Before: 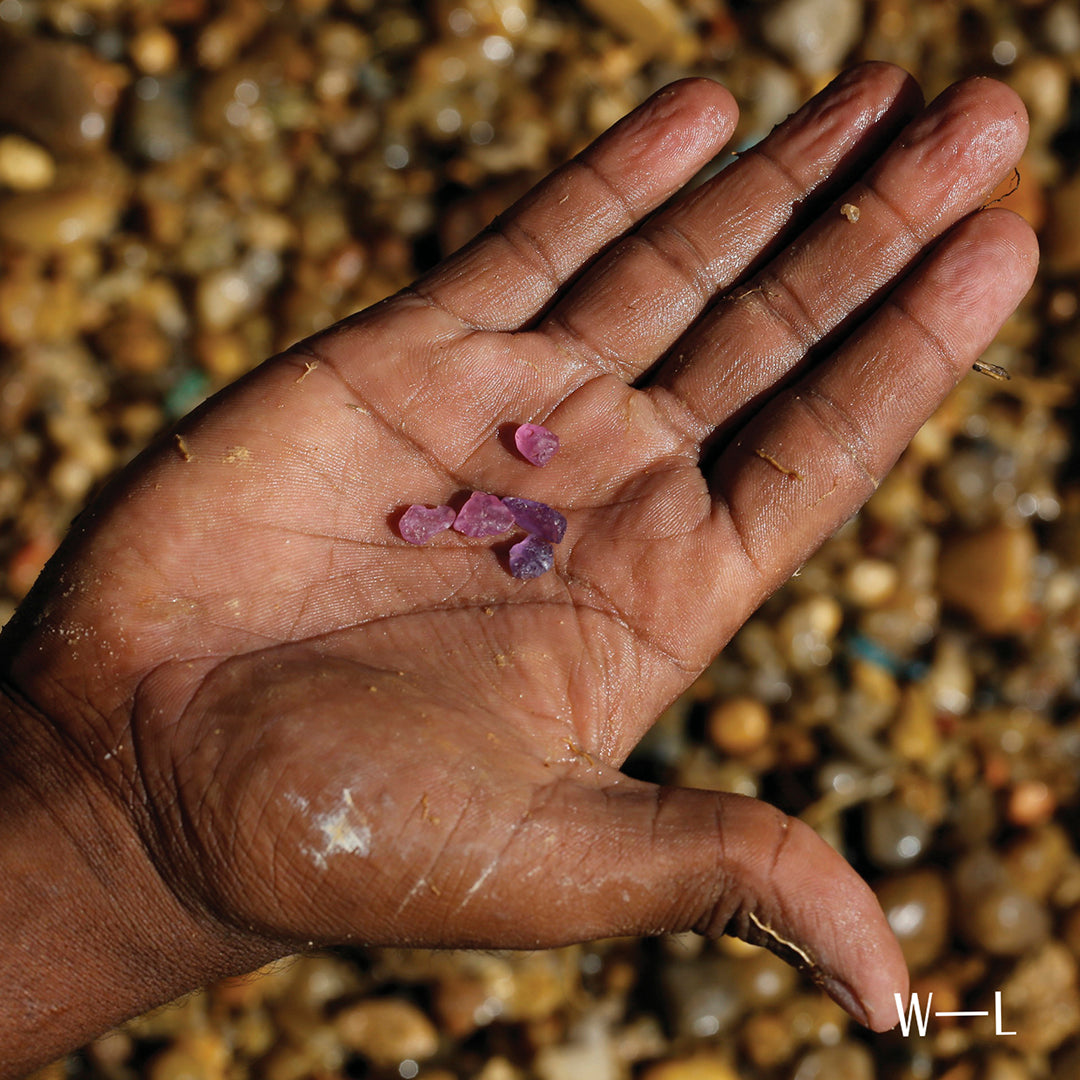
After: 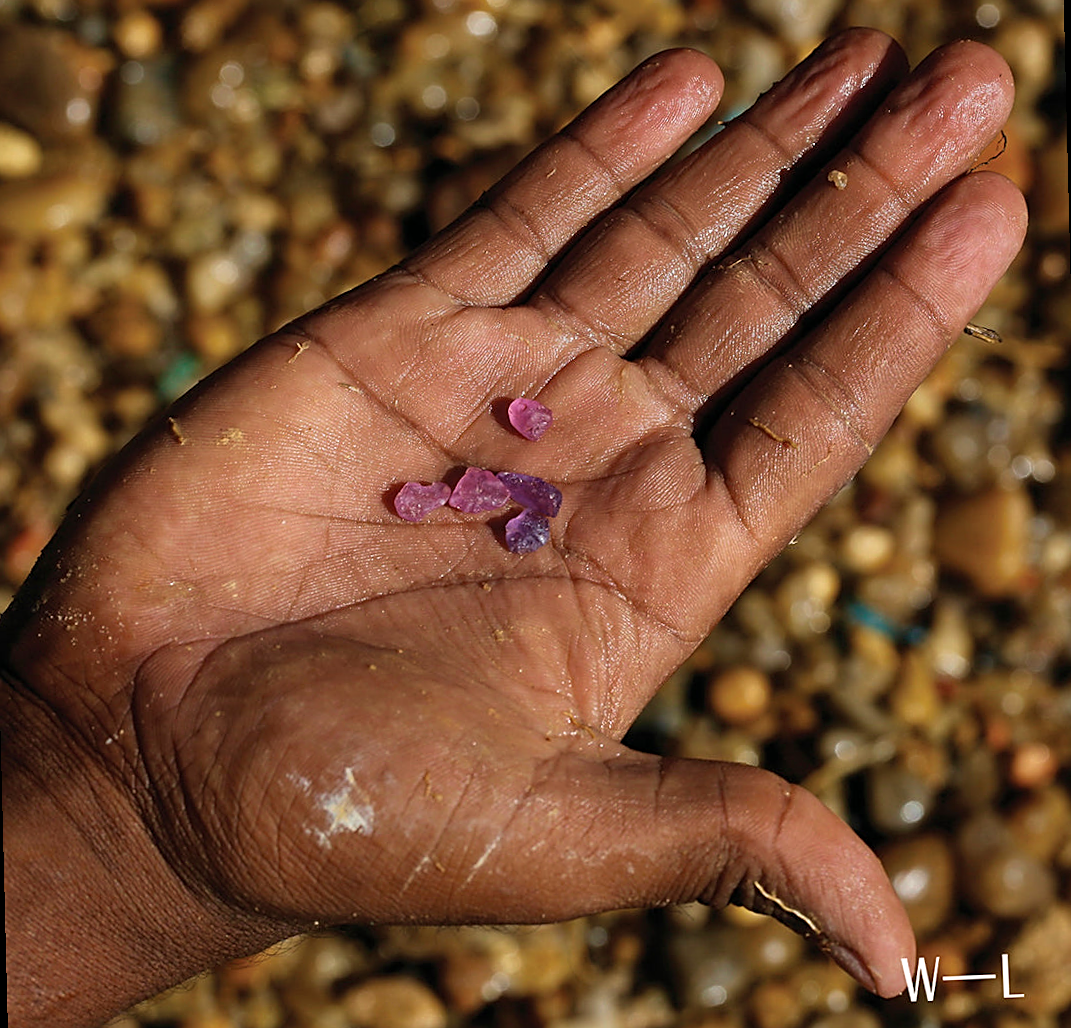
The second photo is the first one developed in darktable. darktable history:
white balance: emerald 1
sharpen: on, module defaults
rotate and perspective: rotation -1.42°, crop left 0.016, crop right 0.984, crop top 0.035, crop bottom 0.965
velvia: on, module defaults
